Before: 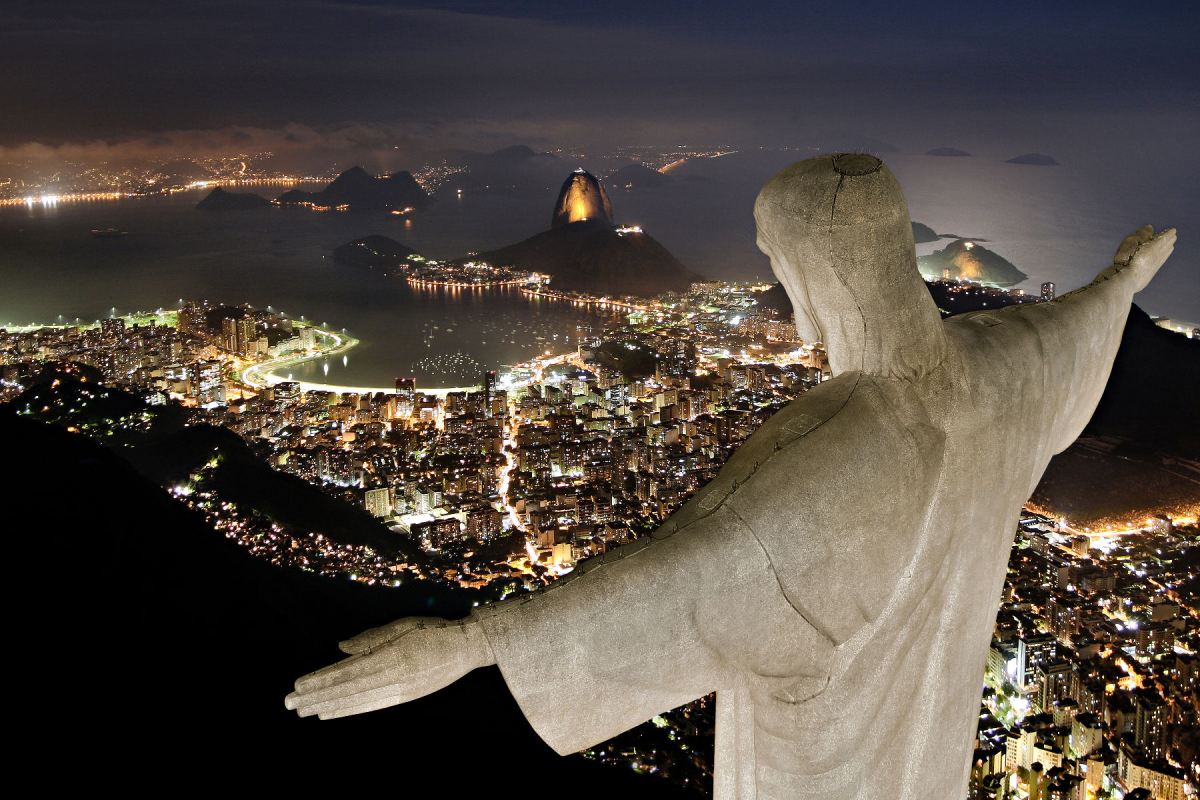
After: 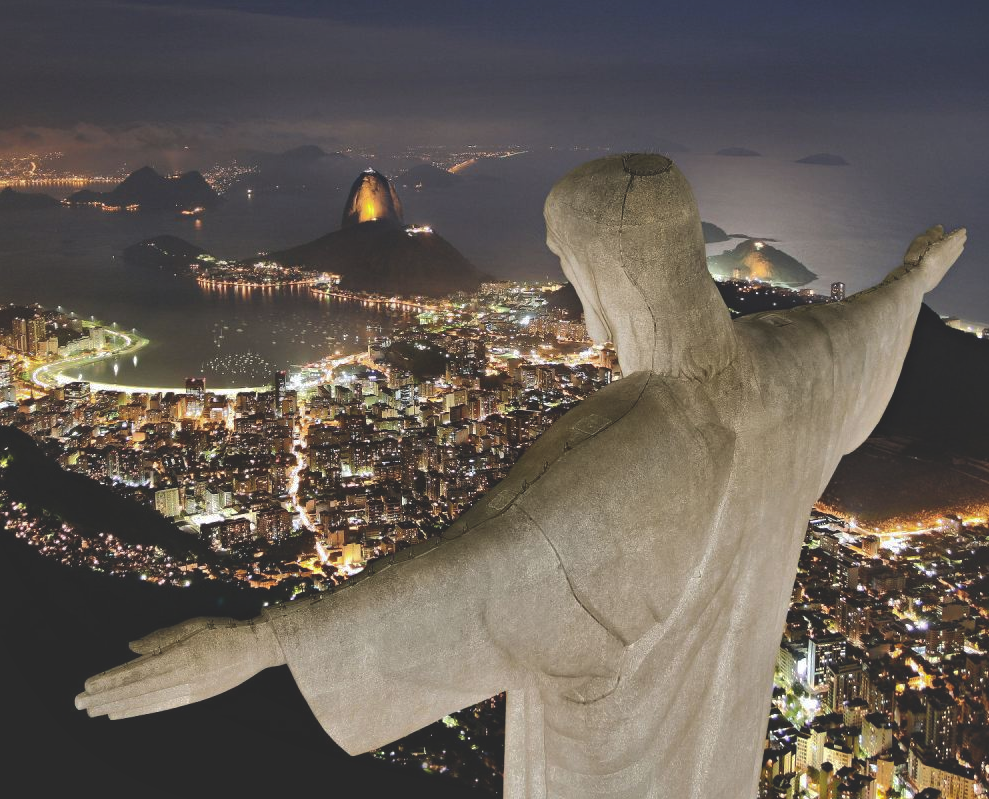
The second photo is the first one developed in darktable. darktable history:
white balance: red 1, blue 1
exposure: black level correction -0.015, compensate highlight preservation false
crop: left 17.582%, bottom 0.031%
shadows and highlights: shadows 40, highlights -60
